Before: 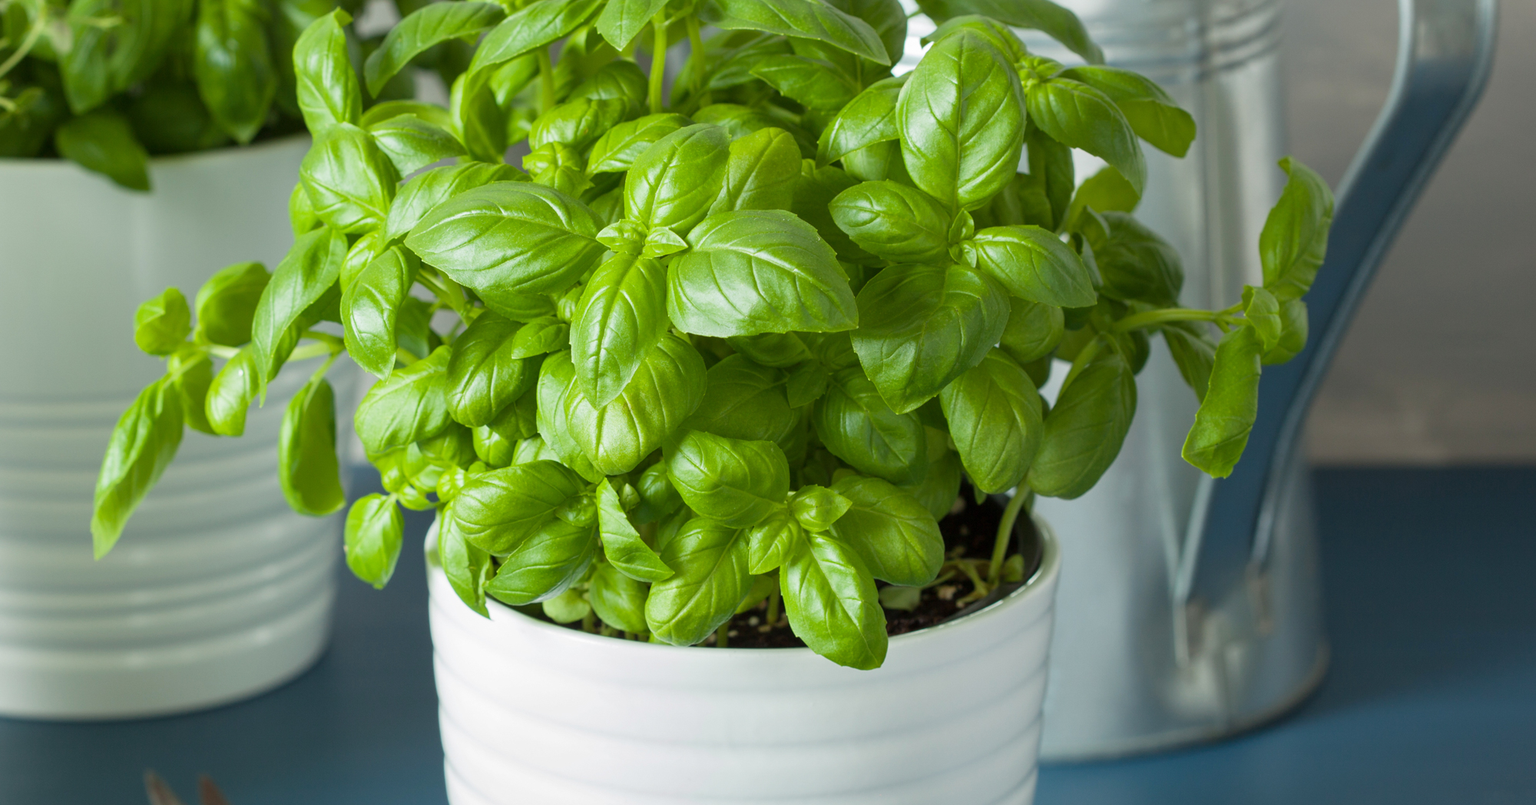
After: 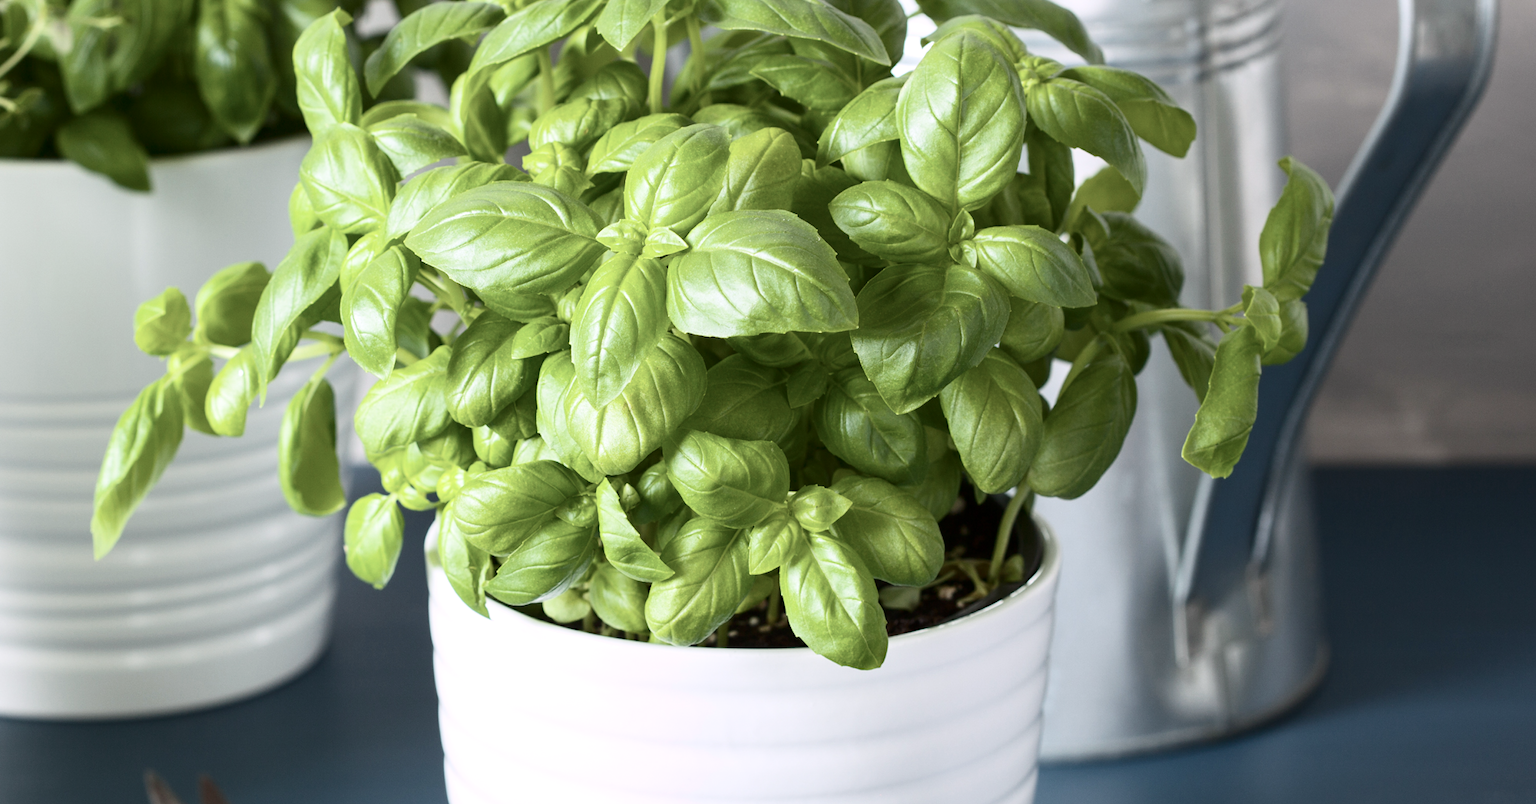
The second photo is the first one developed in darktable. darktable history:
white balance: red 1.05, blue 1.072
contrast brightness saturation: contrast 0.25, saturation -0.31
exposure: exposure 0.2 EV, compensate highlight preservation false
